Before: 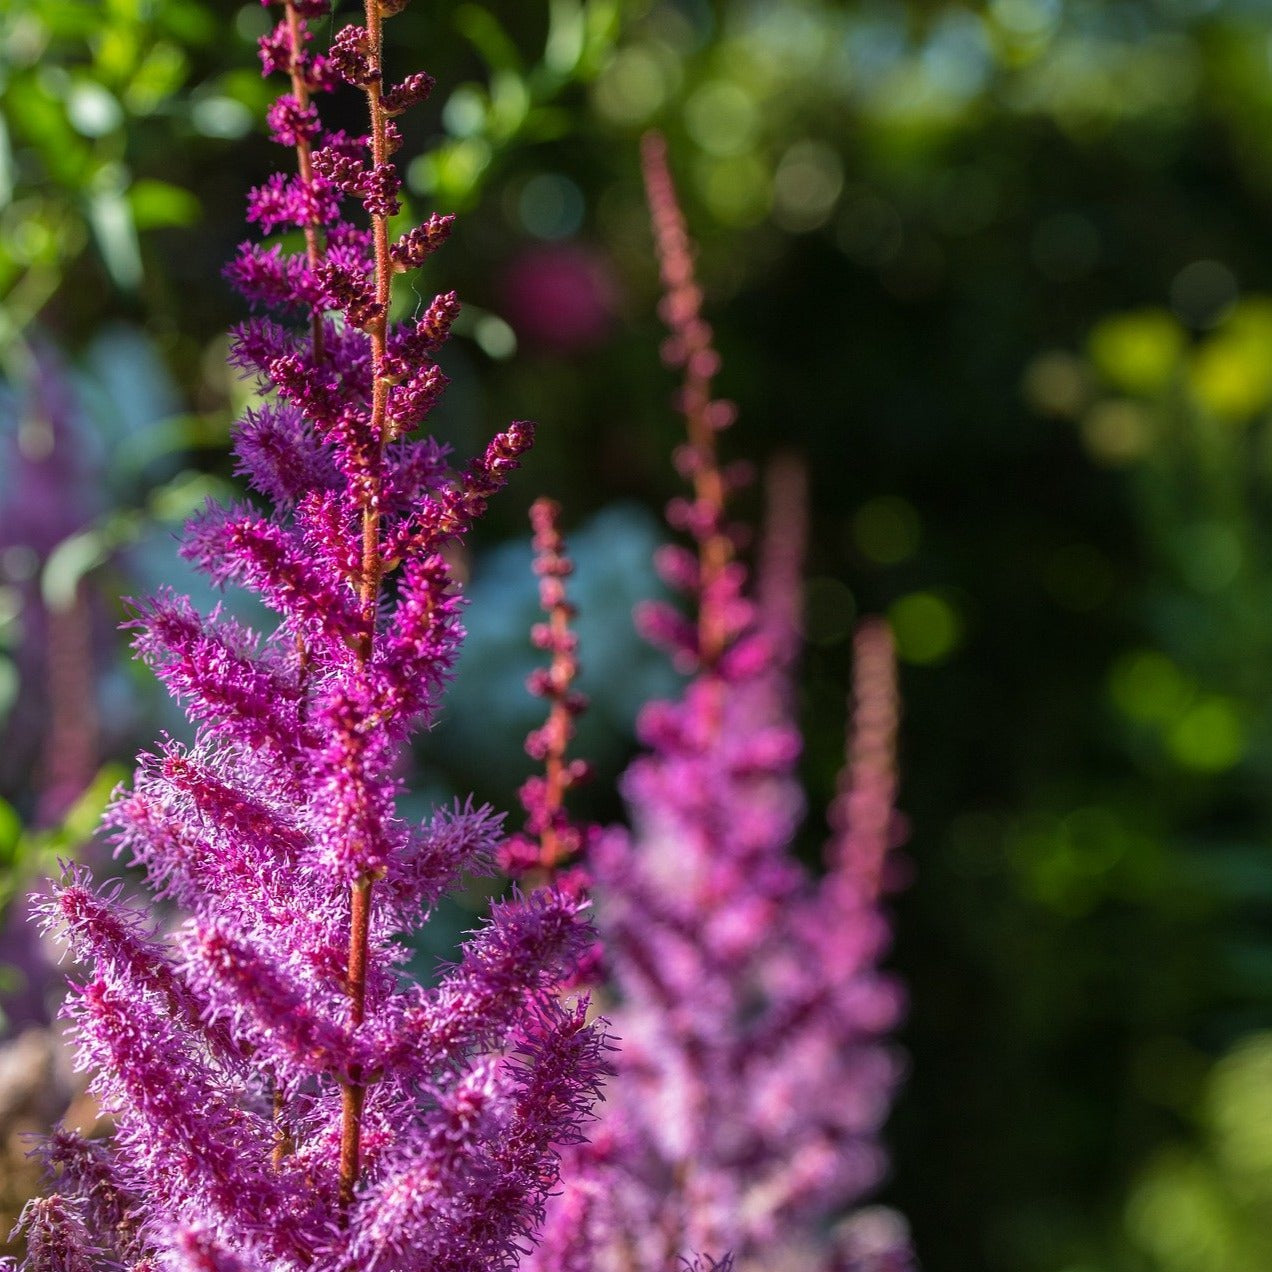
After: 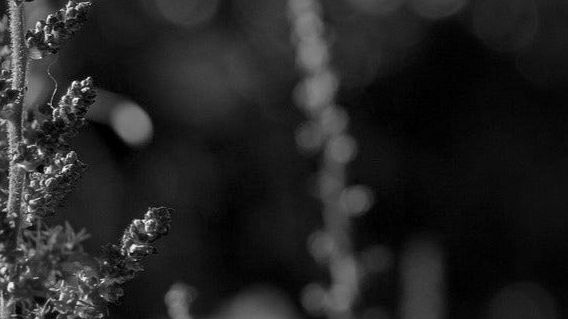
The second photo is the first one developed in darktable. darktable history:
sharpen: radius 5.378, amount 0.314, threshold 26.737
color calibration: output gray [0.22, 0.42, 0.37, 0], x 0.342, y 0.355, temperature 5136.94 K
local contrast: mode bilateral grid, contrast 20, coarseness 50, detail 144%, midtone range 0.2
crop: left 28.647%, top 16.84%, right 26.643%, bottom 58.038%
